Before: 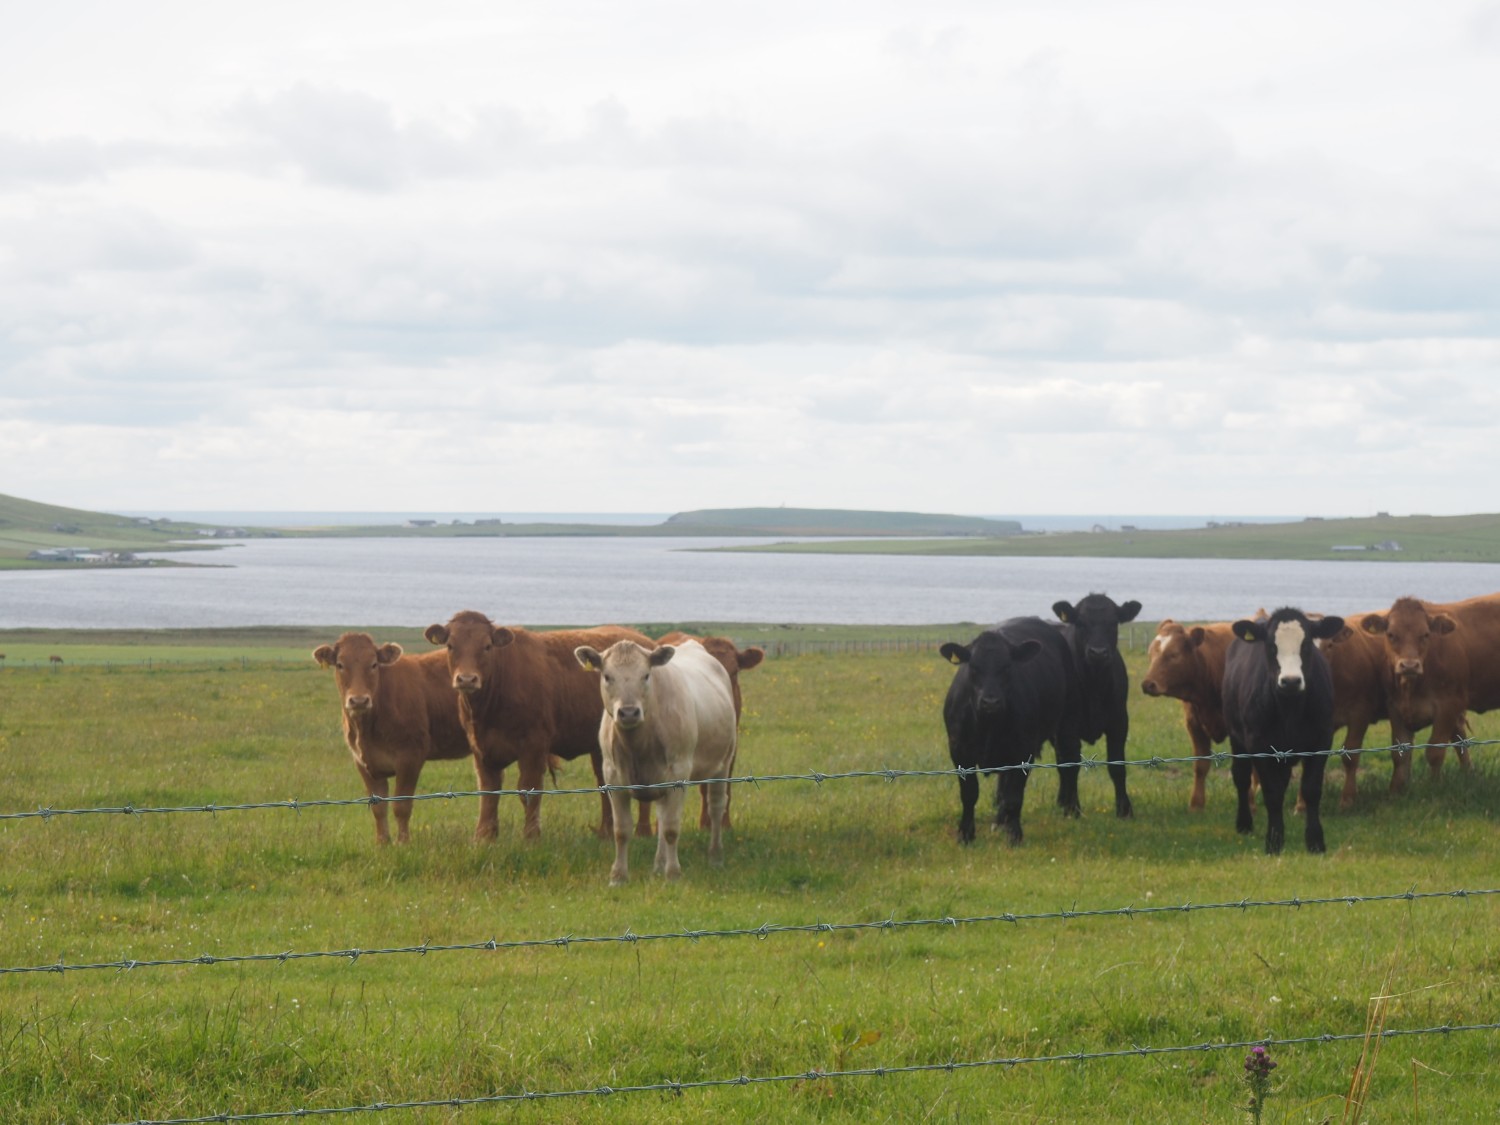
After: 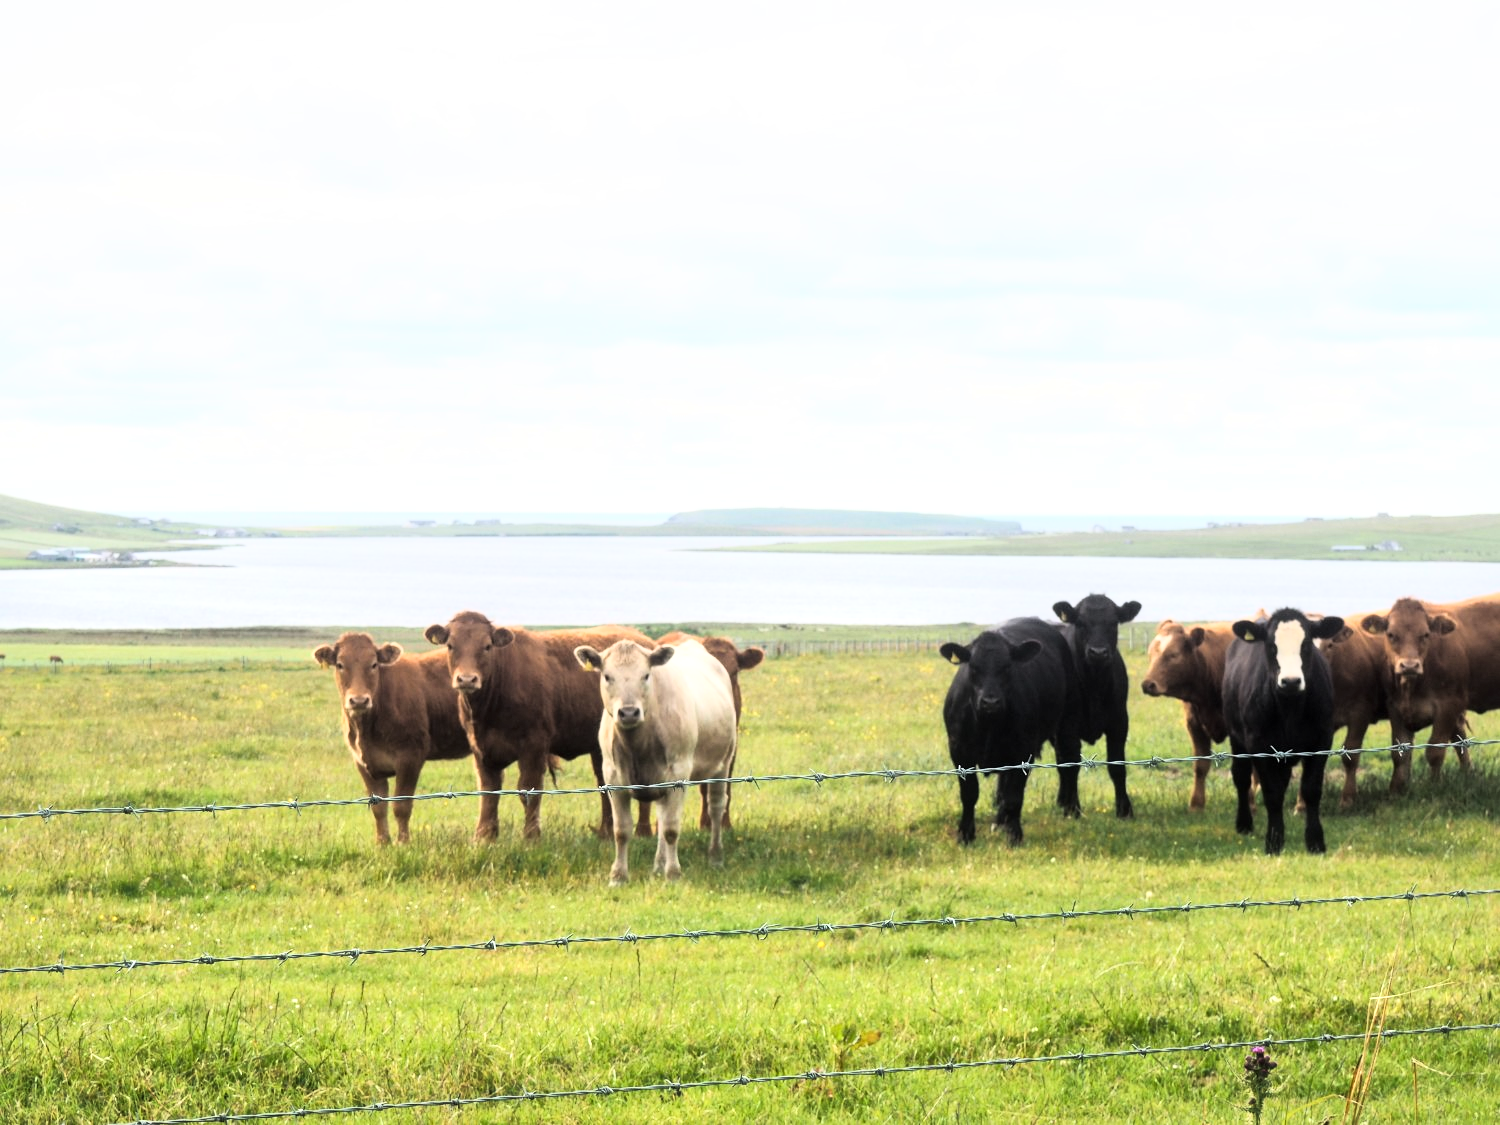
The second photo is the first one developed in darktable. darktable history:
local contrast: mode bilateral grid, contrast 20, coarseness 50, detail 150%, midtone range 0.2
rgb curve: curves: ch0 [(0, 0) (0.21, 0.15) (0.24, 0.21) (0.5, 0.75) (0.75, 0.96) (0.89, 0.99) (1, 1)]; ch1 [(0, 0.02) (0.21, 0.13) (0.25, 0.2) (0.5, 0.67) (0.75, 0.9) (0.89, 0.97) (1, 1)]; ch2 [(0, 0.02) (0.21, 0.13) (0.25, 0.2) (0.5, 0.67) (0.75, 0.9) (0.89, 0.97) (1, 1)], compensate middle gray true
